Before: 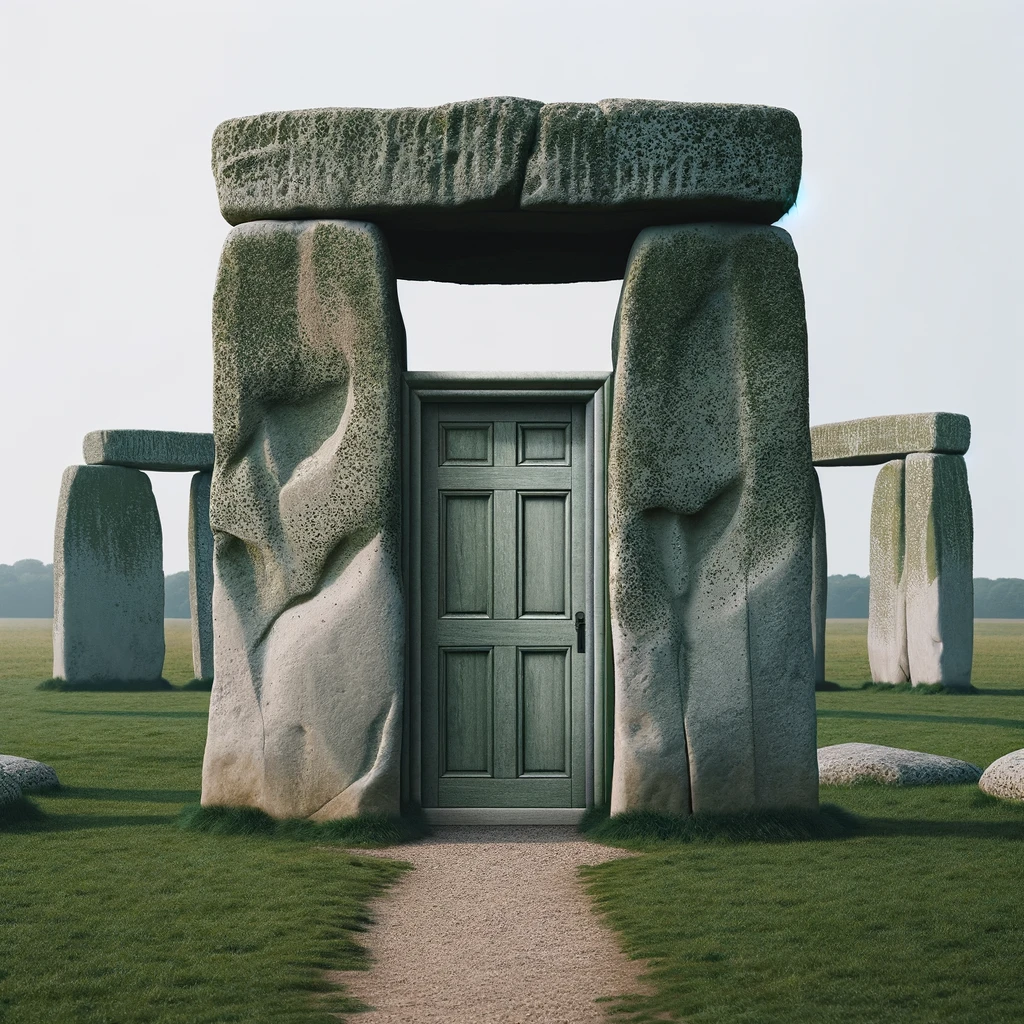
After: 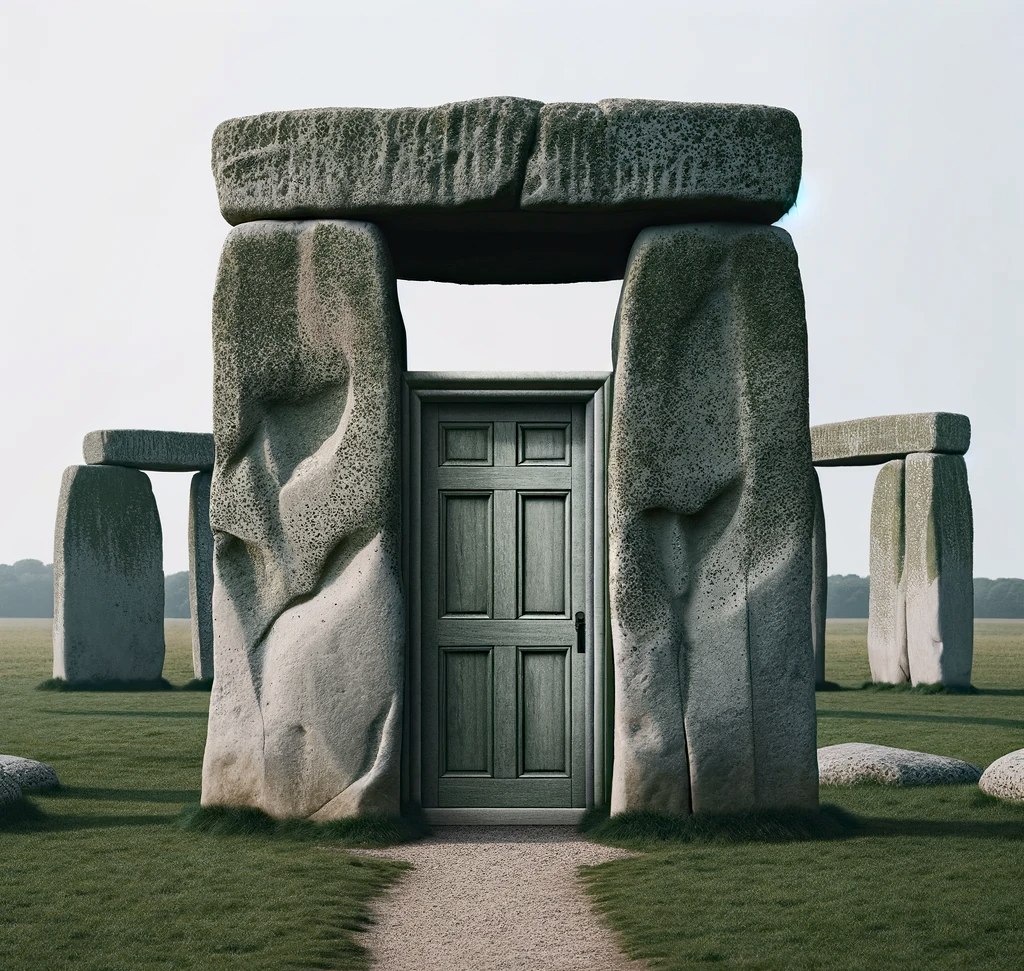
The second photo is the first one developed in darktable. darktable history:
crop and rotate: top 0%, bottom 5.097%
shadows and highlights: on, module defaults
haze removal: compatibility mode true, adaptive false
contrast brightness saturation: contrast 0.25, saturation -0.31
